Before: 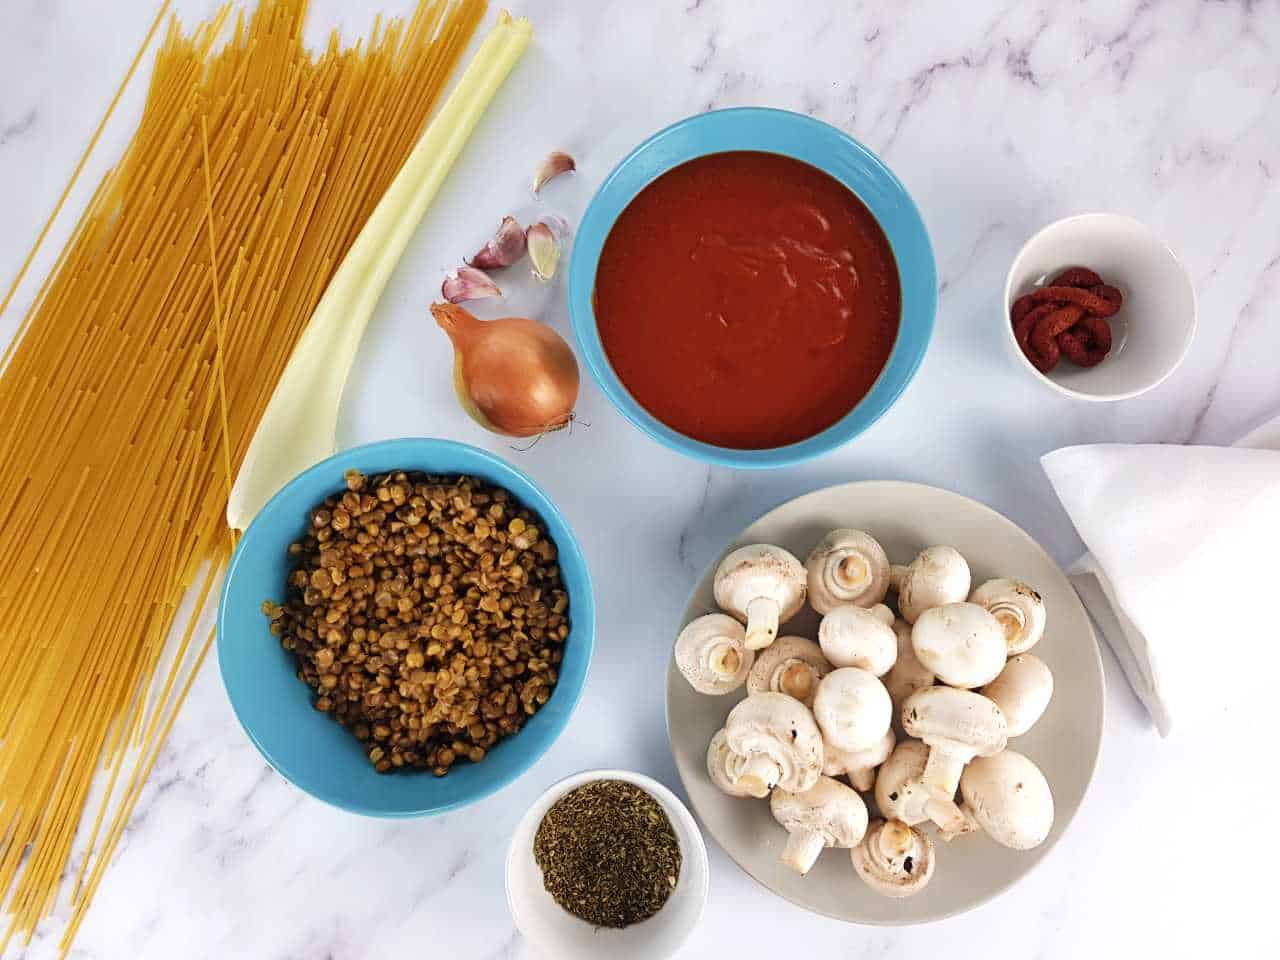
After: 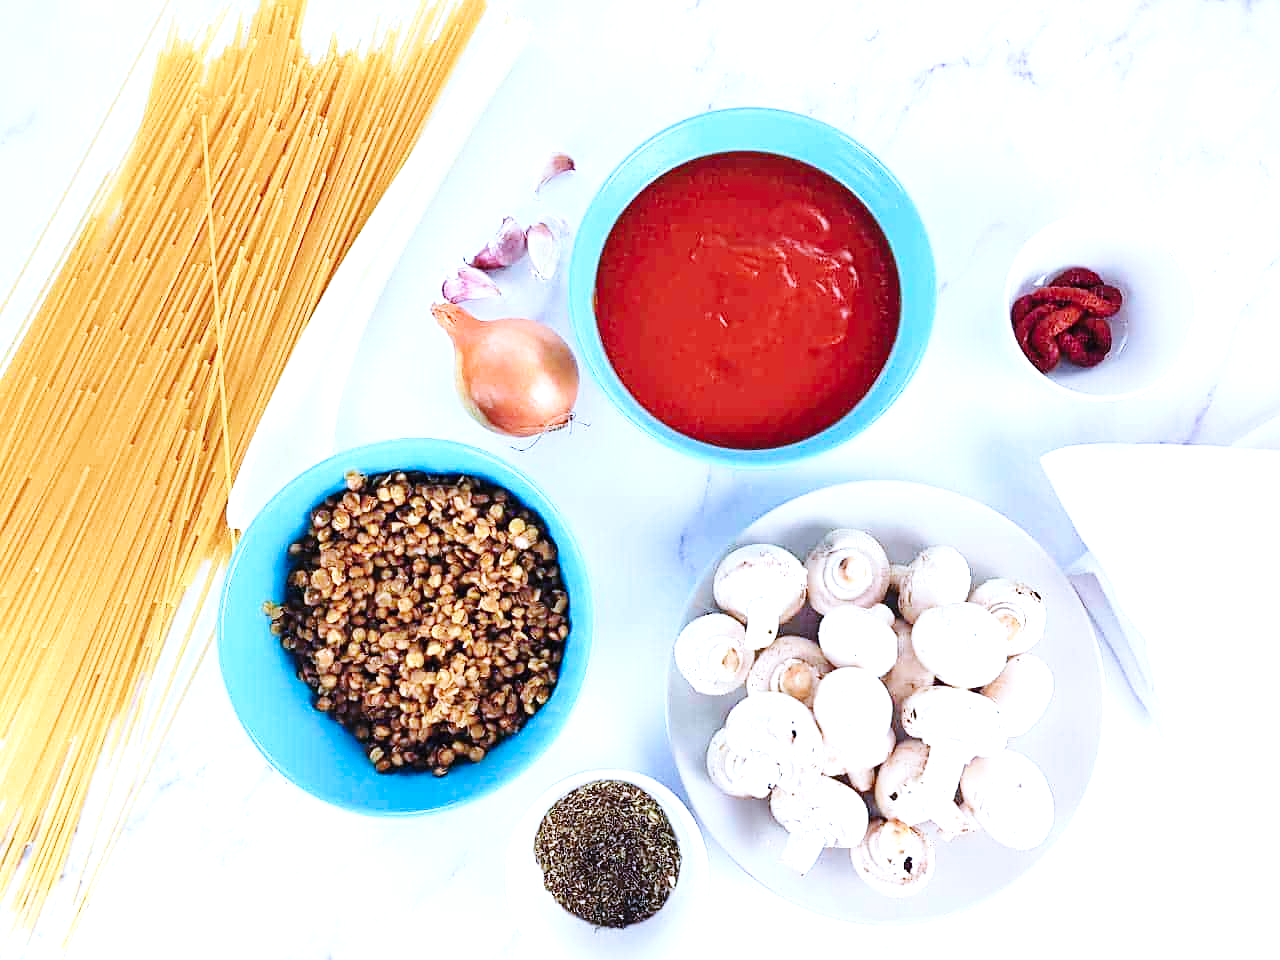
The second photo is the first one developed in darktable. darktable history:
exposure: black level correction -0.001, exposure 0.91 EV, compensate exposure bias true, compensate highlight preservation false
base curve: curves: ch0 [(0, 0) (0.036, 0.025) (0.121, 0.166) (0.206, 0.329) (0.605, 0.79) (1, 1)], preserve colors none
color calibration: illuminant as shot in camera, adaptation linear Bradford (ICC v4), x 0.407, y 0.406, temperature 3585.47 K
sharpen: radius 1.025
